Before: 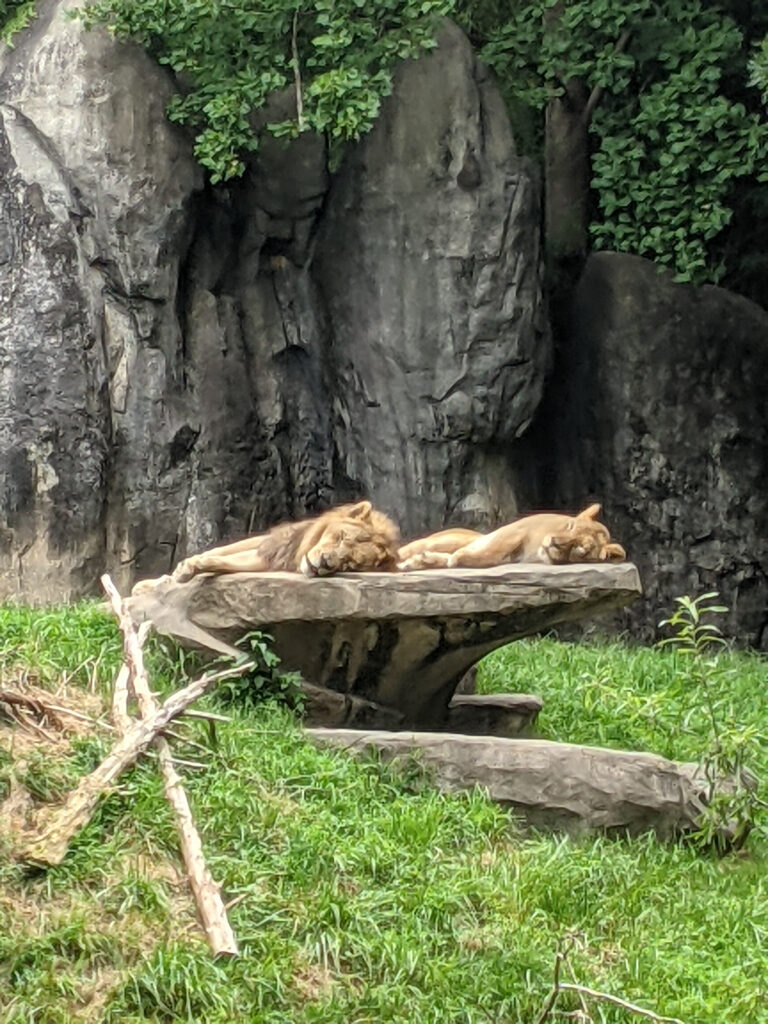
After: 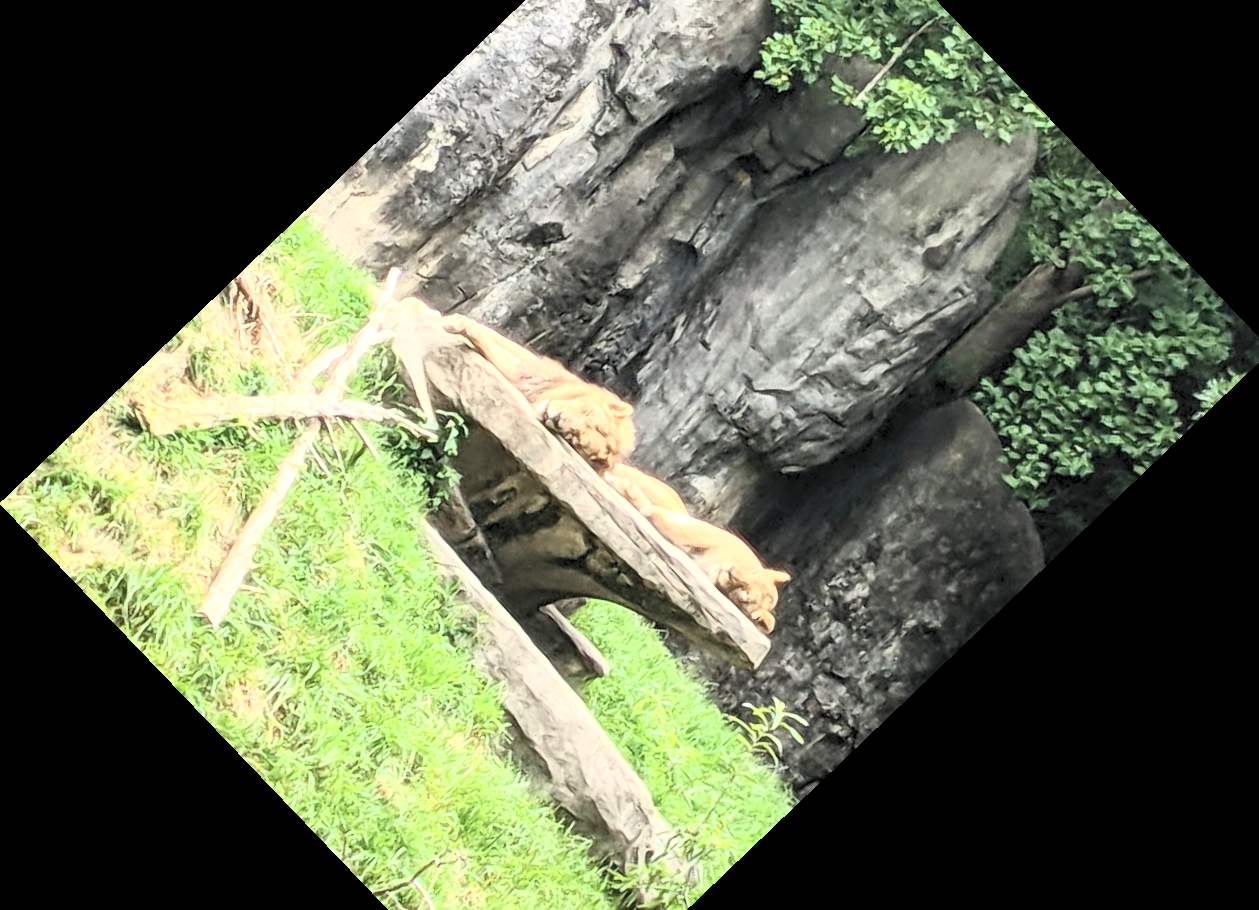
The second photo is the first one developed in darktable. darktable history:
contrast brightness saturation: contrast 0.39, brightness 0.53
exposure: black level correction 0.001, exposure 0.5 EV, compensate exposure bias true, compensate highlight preservation false
crop and rotate: angle -46.26°, top 16.234%, right 0.912%, bottom 11.704%
